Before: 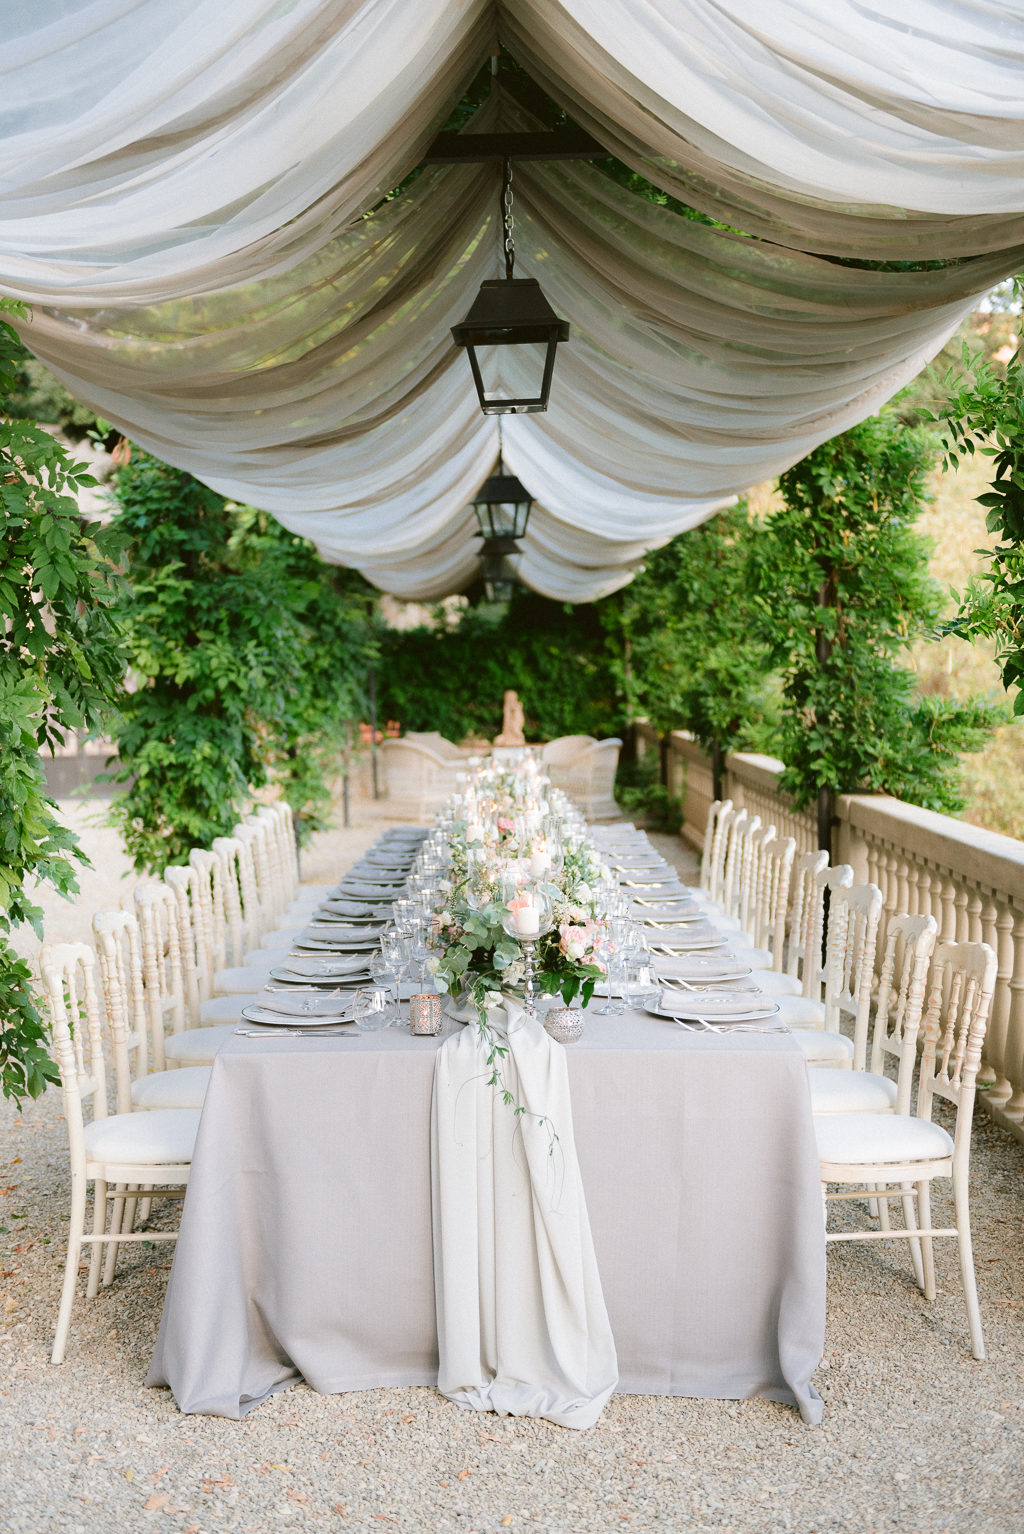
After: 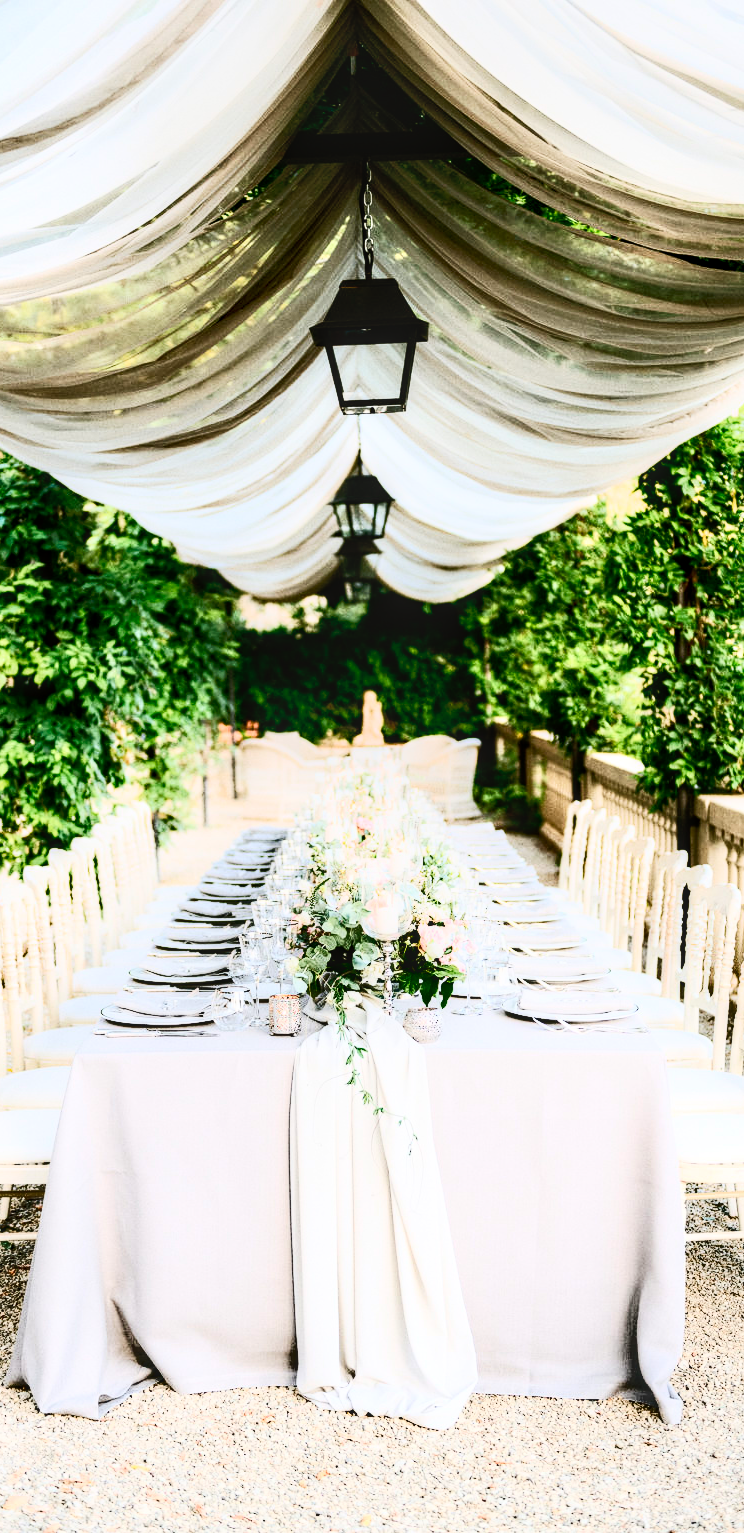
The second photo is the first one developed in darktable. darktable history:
local contrast: detail 130%
tone curve: curves: ch0 [(0, 0) (0.118, 0.034) (0.182, 0.124) (0.265, 0.214) (0.504, 0.508) (0.783, 0.825) (1, 1)], preserve colors none
crop: left 13.779%, right 13.5%
contrast brightness saturation: contrast 0.637, brightness 0.35, saturation 0.143
shadows and highlights: soften with gaussian
